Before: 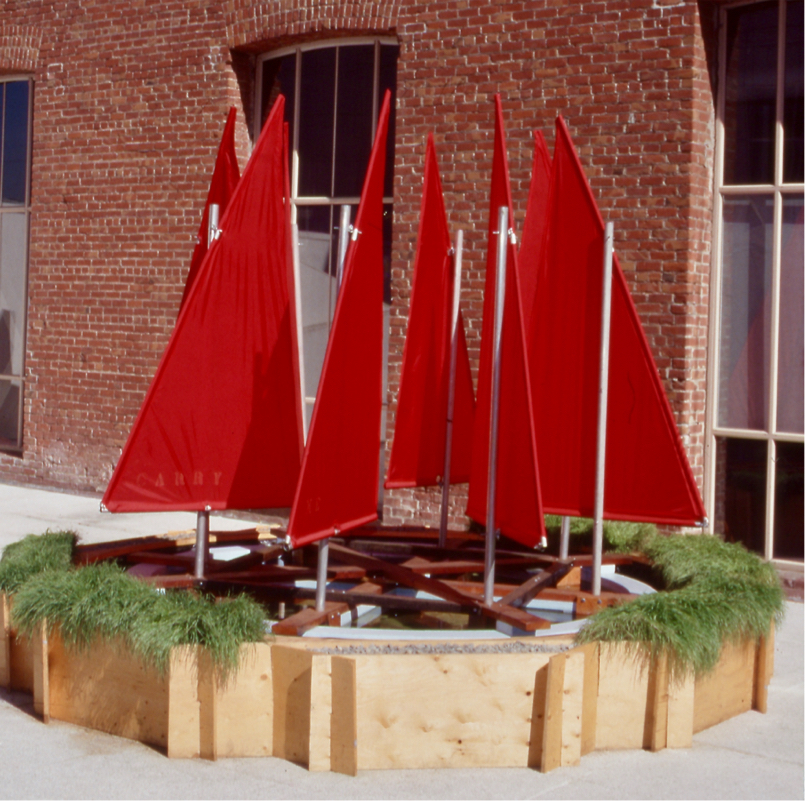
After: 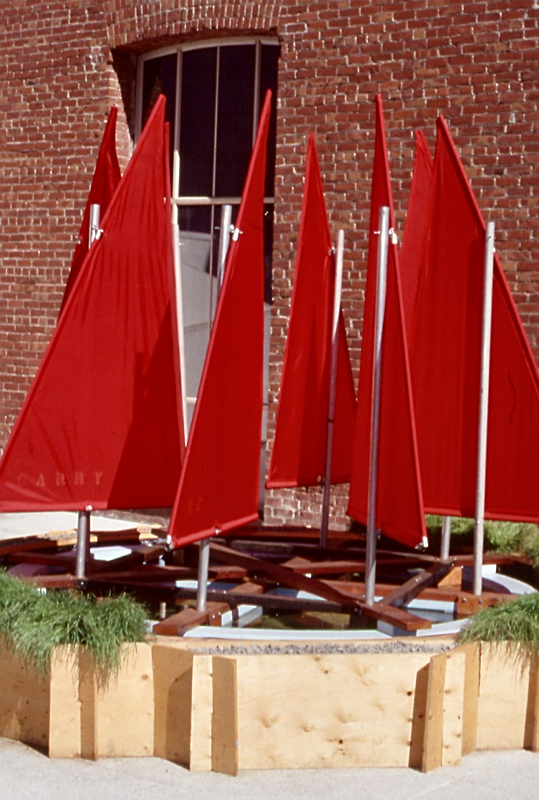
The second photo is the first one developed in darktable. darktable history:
shadows and highlights: shadows -12.97, white point adjustment 3.85, highlights 28.38
sharpen: on, module defaults
crop and rotate: left 14.823%, right 18.216%
local contrast: mode bilateral grid, contrast 21, coarseness 50, detail 120%, midtone range 0.2
